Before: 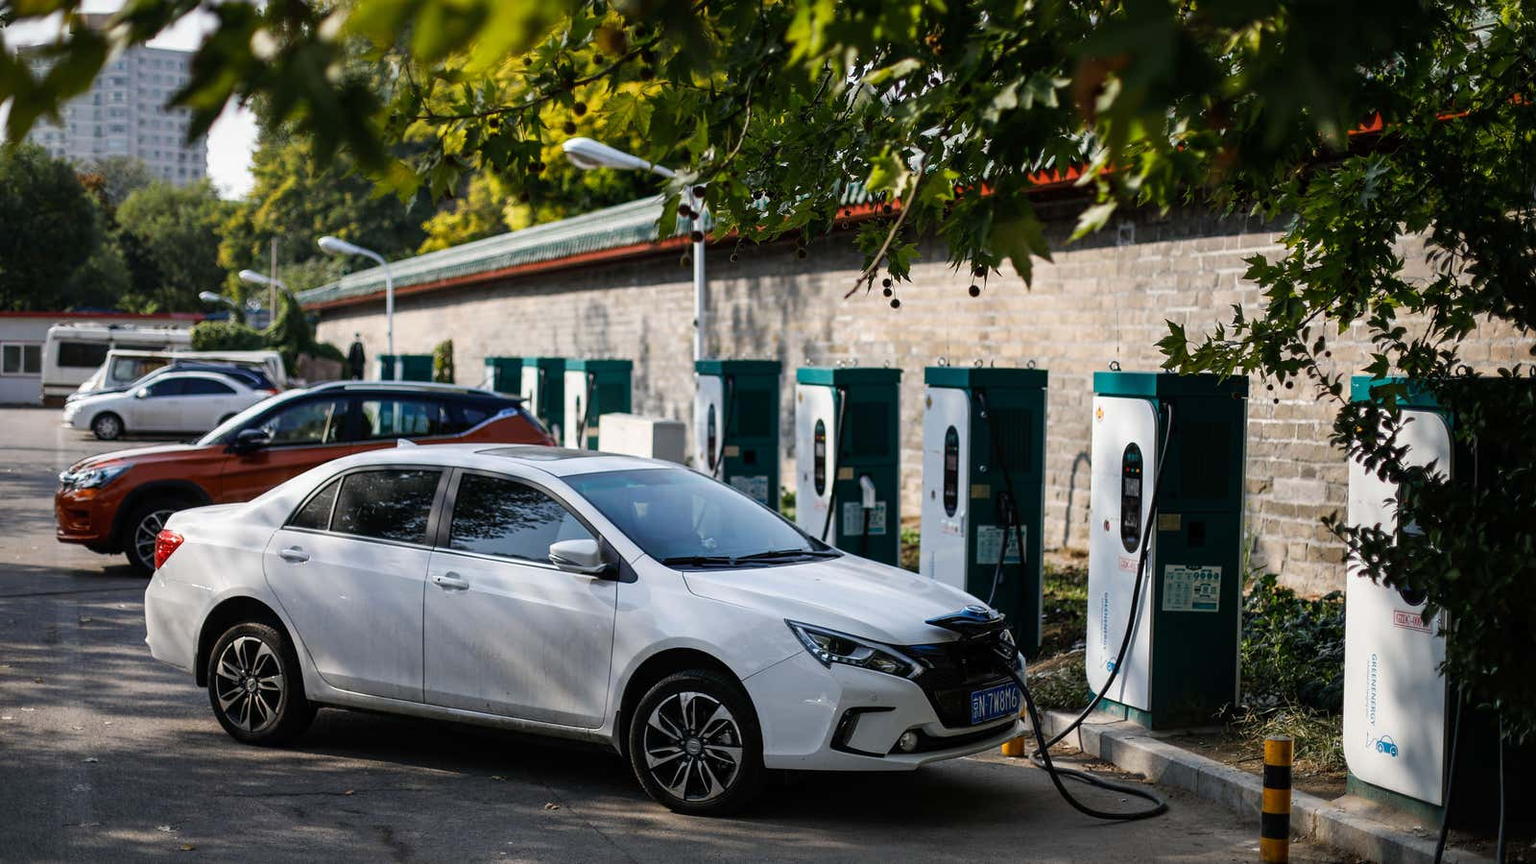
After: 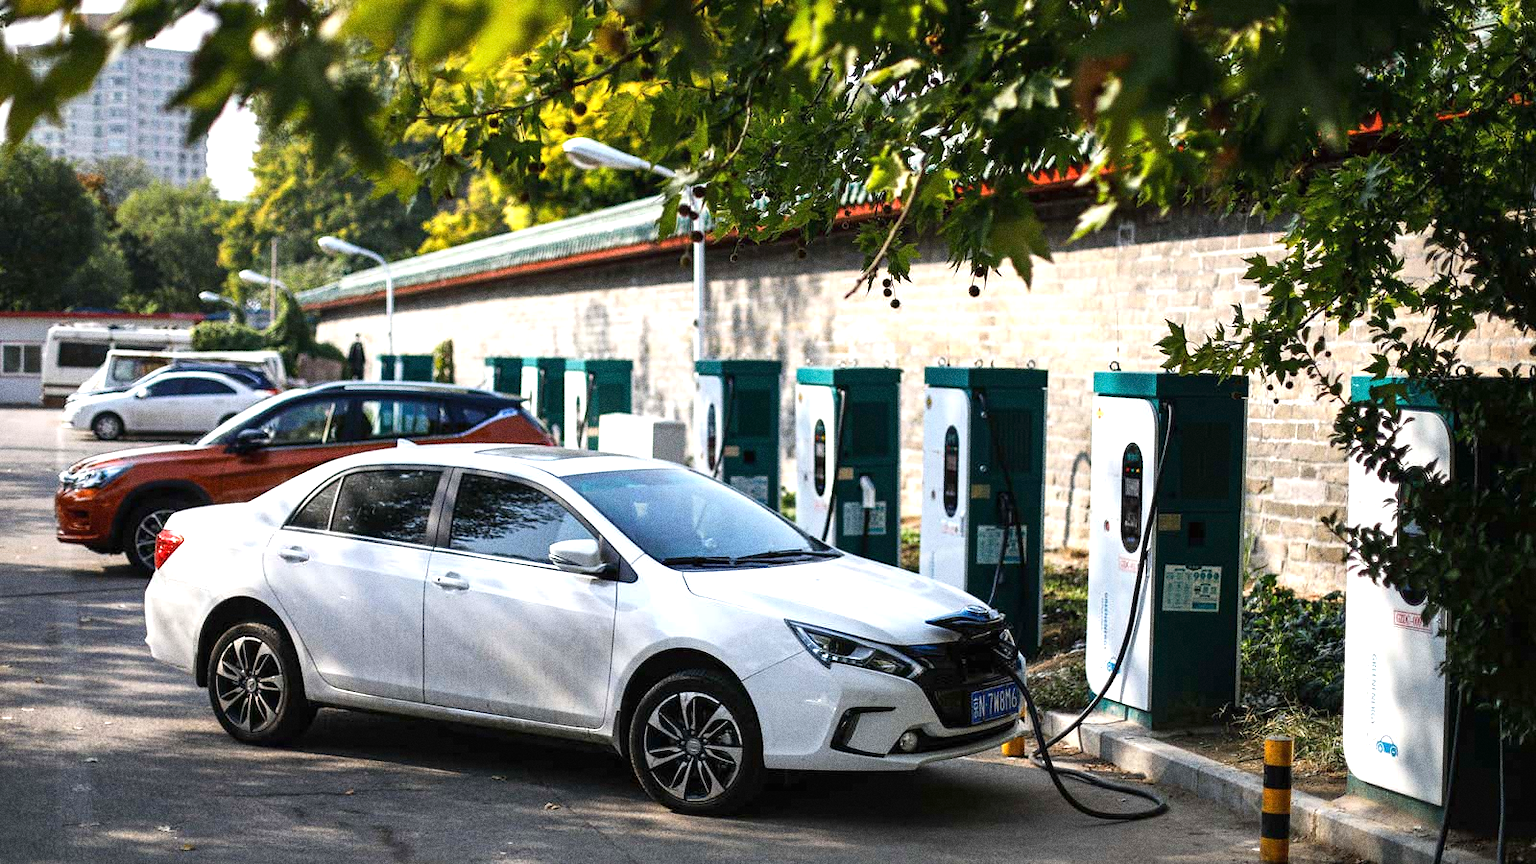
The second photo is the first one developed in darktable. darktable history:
grain: coarseness 0.09 ISO, strength 40%
exposure: black level correction 0, exposure 0.9 EV, compensate highlight preservation false
